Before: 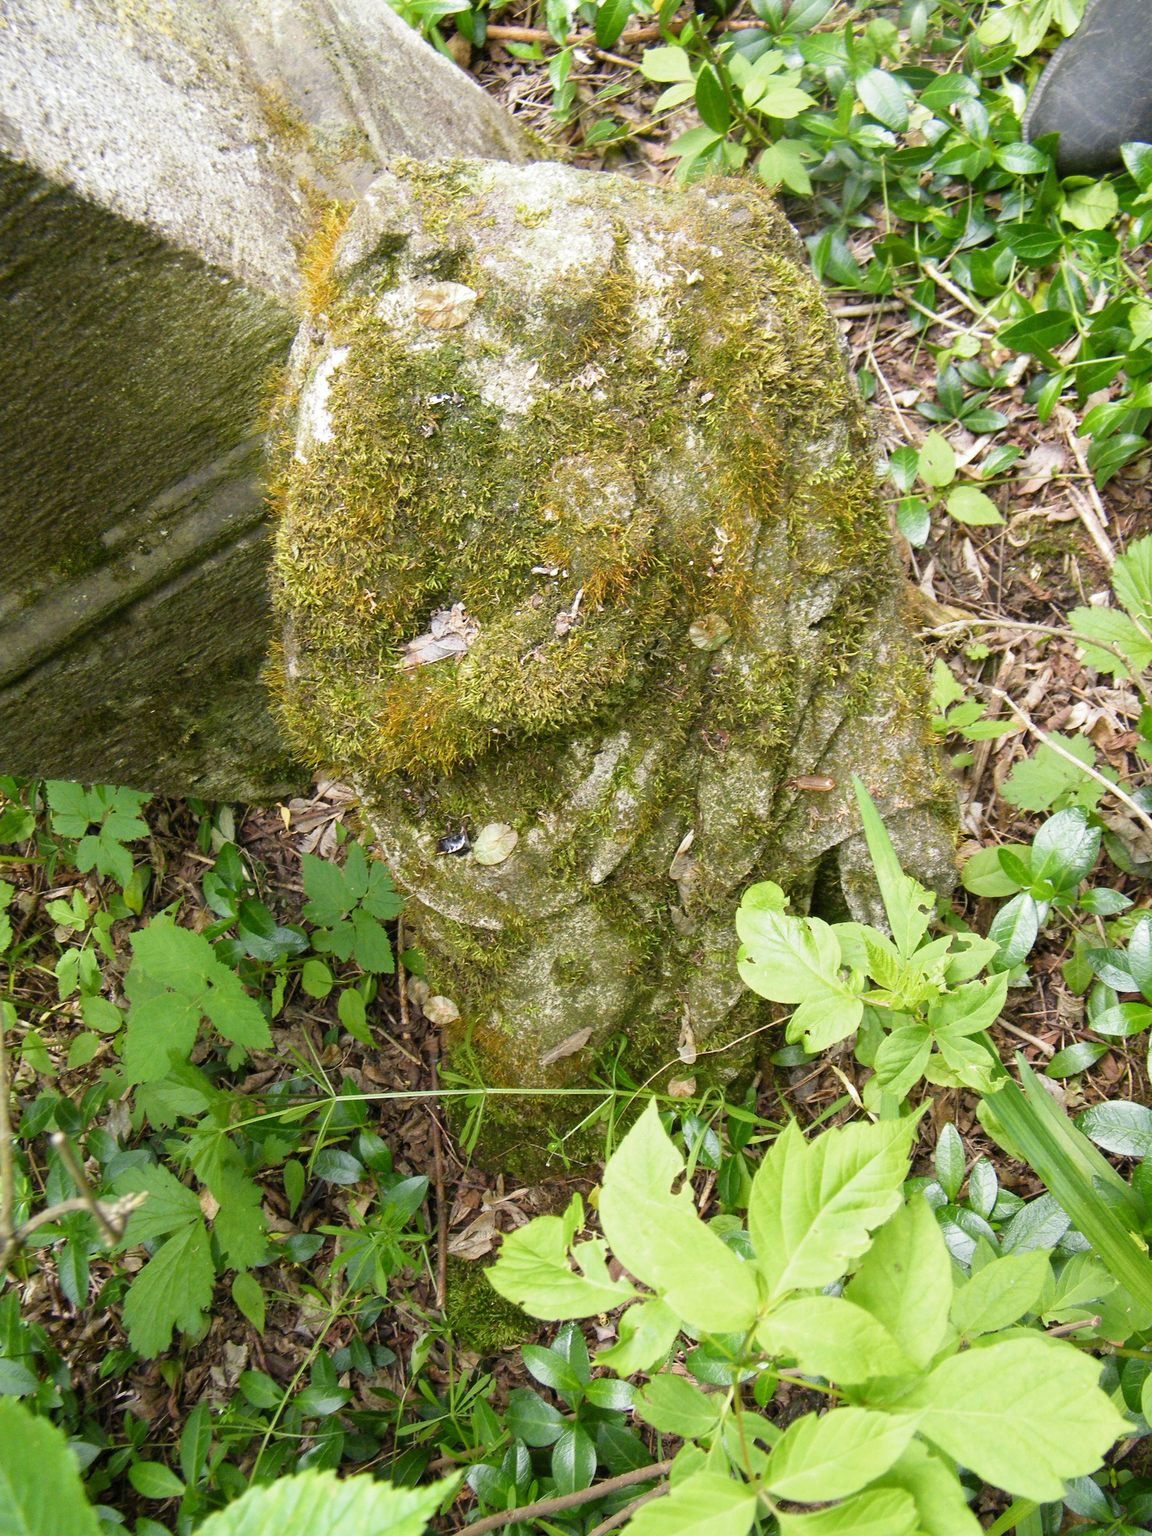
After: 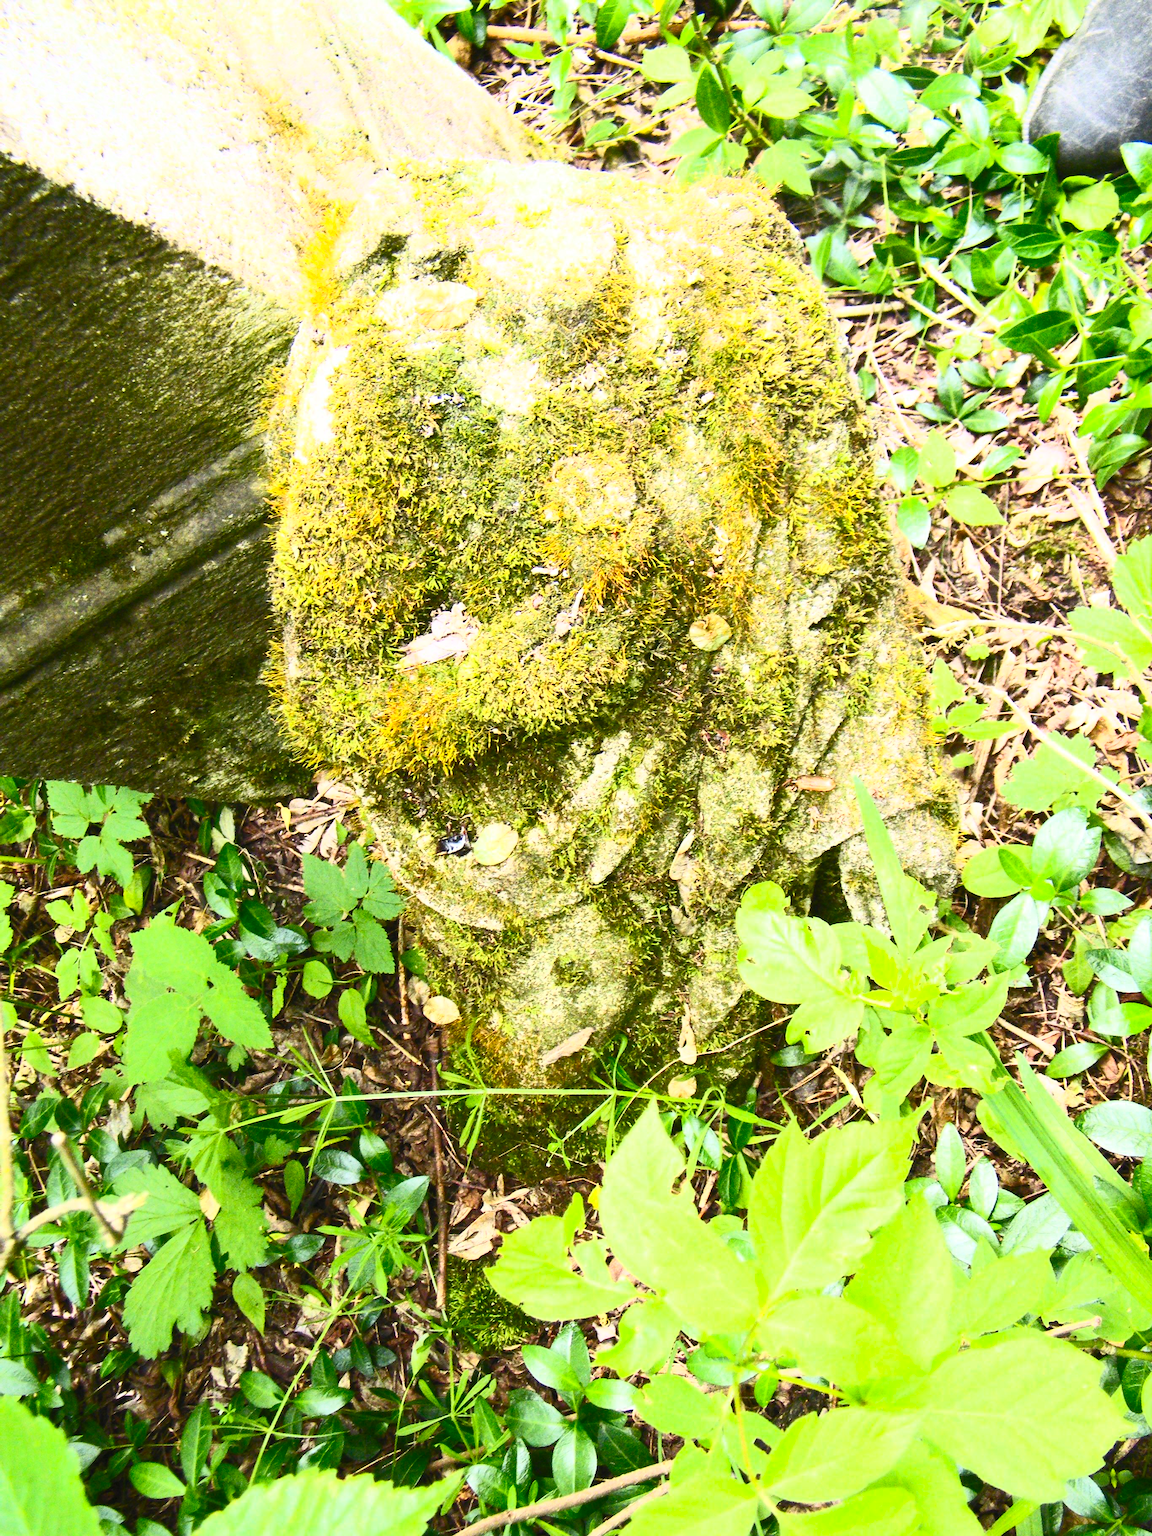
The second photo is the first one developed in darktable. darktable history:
contrast brightness saturation: contrast 0.83, brightness 0.59, saturation 0.59
color zones: curves: ch0 [(0.25, 0.5) (0.428, 0.473) (0.75, 0.5)]; ch1 [(0.243, 0.479) (0.398, 0.452) (0.75, 0.5)]
